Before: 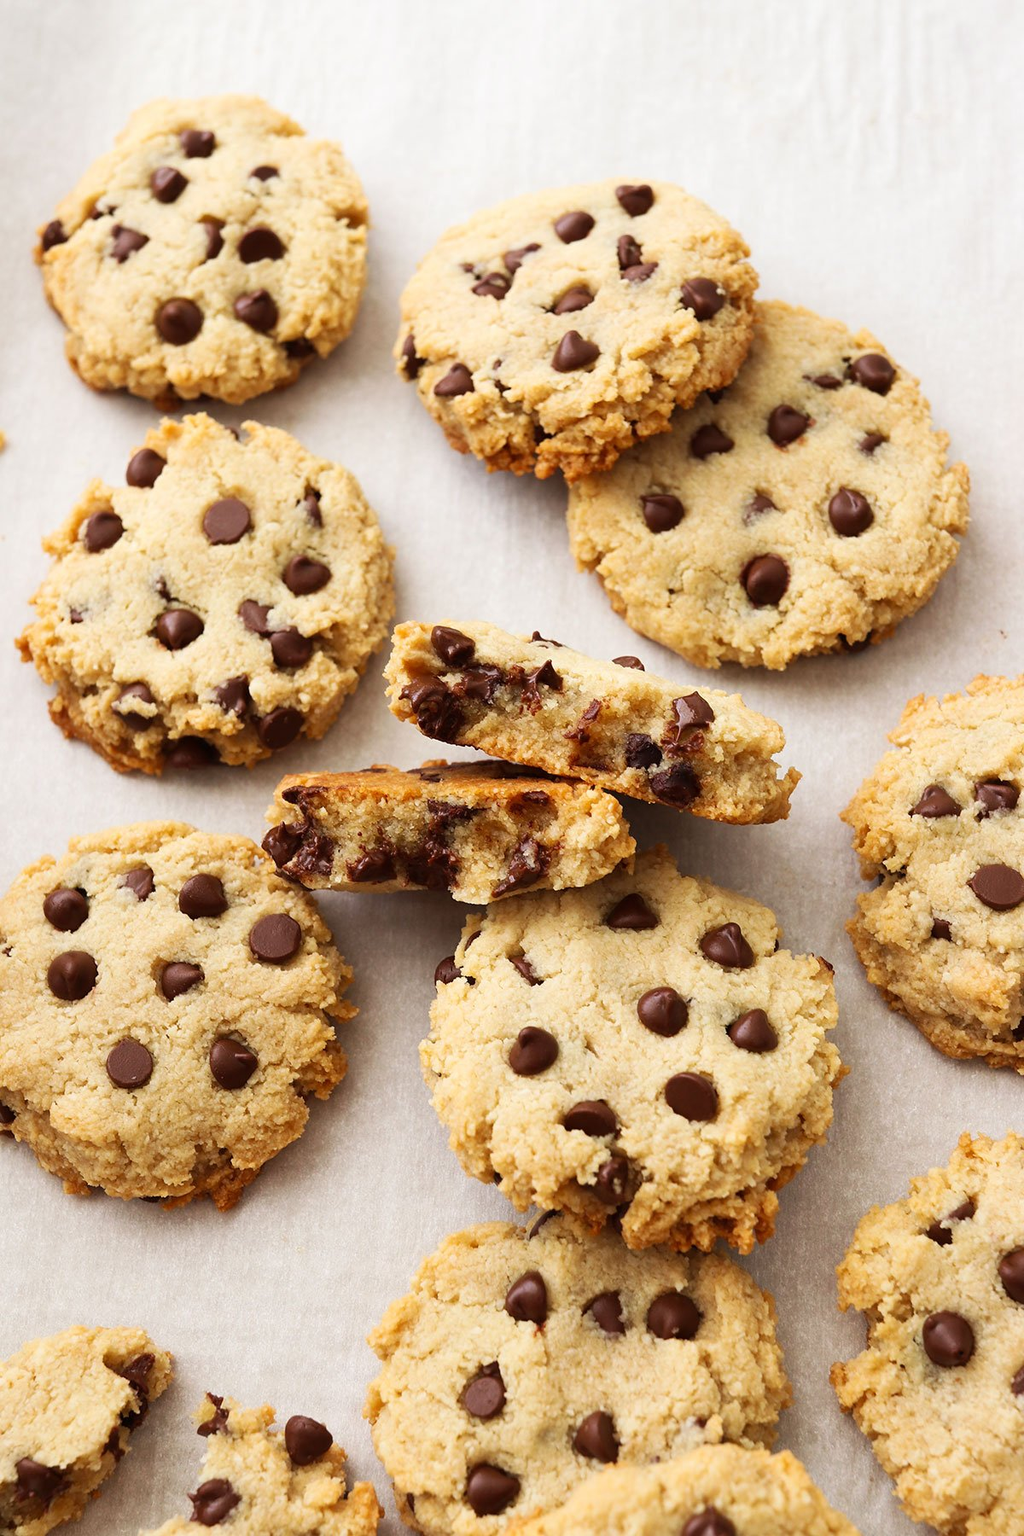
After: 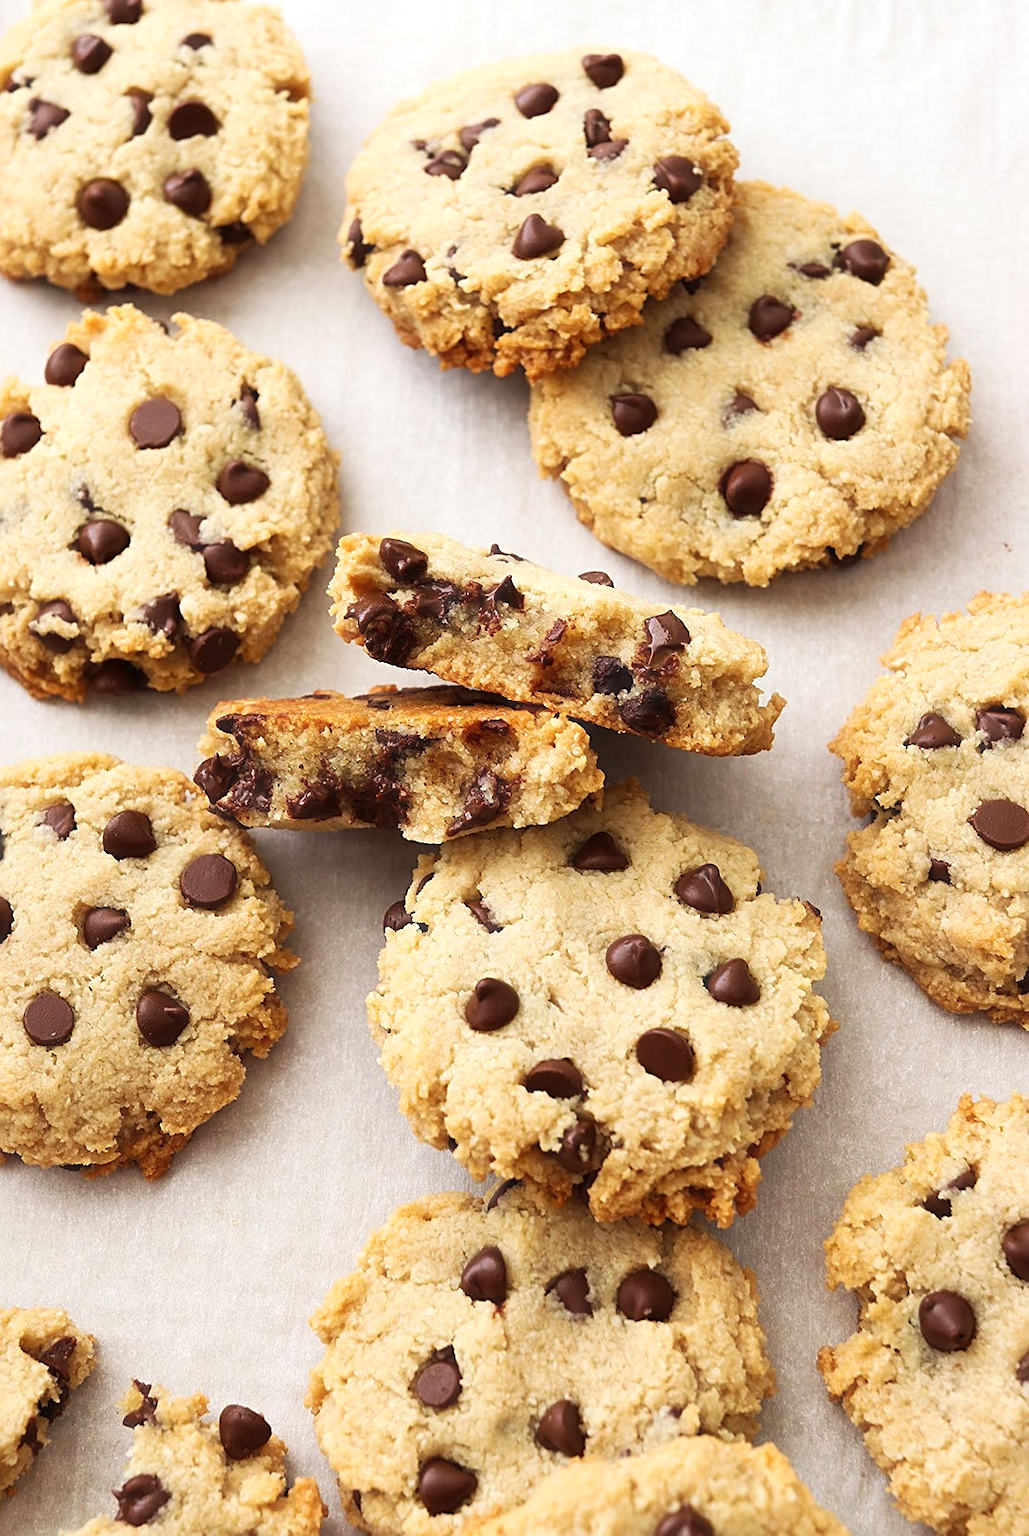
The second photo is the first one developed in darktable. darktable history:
haze removal: strength -0.093, compatibility mode true, adaptive false
crop and rotate: left 8.367%, top 8.851%
exposure: exposure 0.127 EV, compensate exposure bias true, compensate highlight preservation false
sharpen: radius 2.167, amount 0.383, threshold 0.048
